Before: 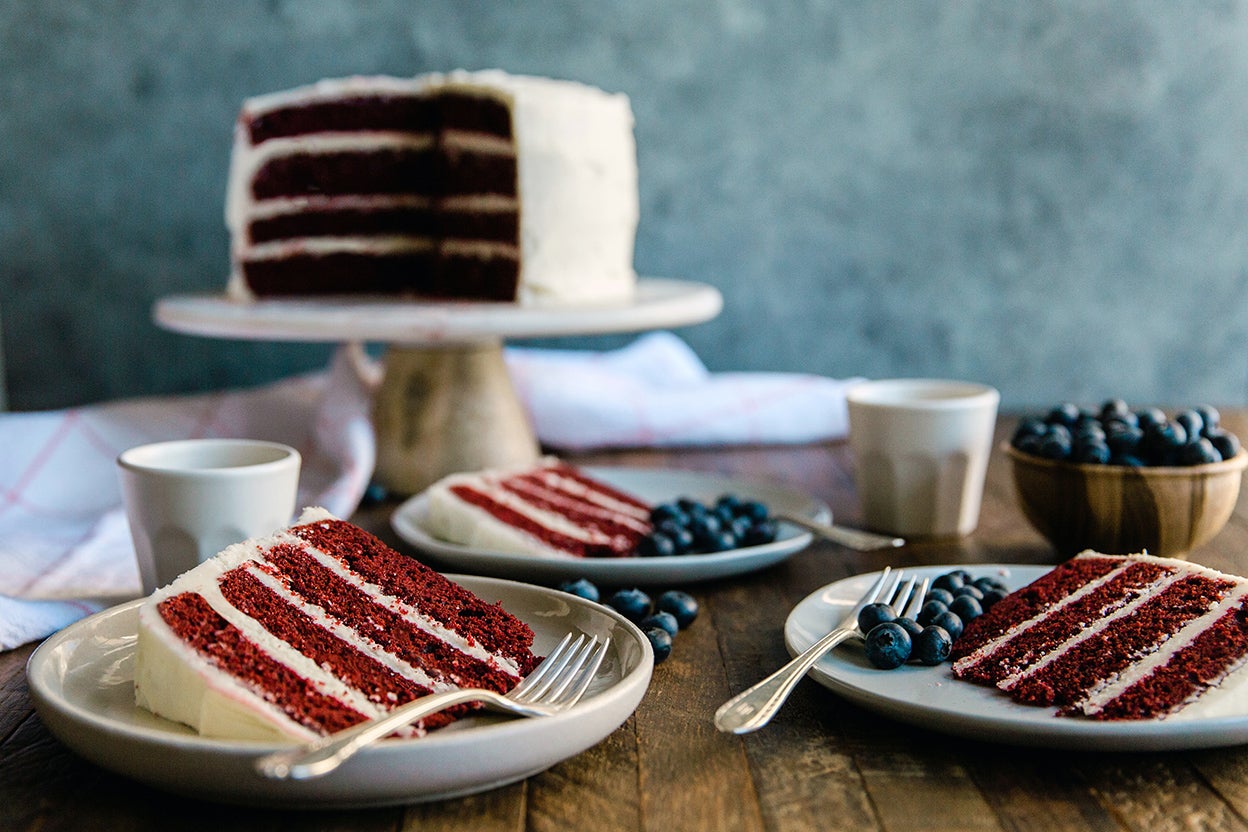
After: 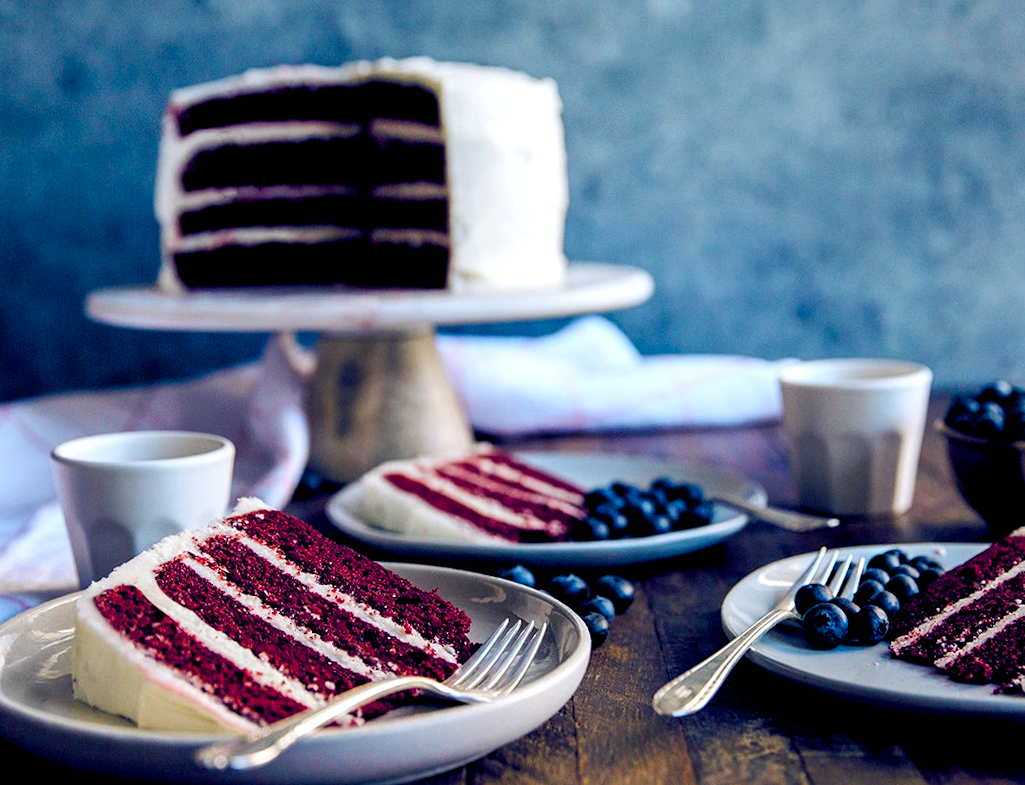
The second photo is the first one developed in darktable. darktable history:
color balance rgb: shadows lift › luminance -41.13%, shadows lift › chroma 14.13%, shadows lift › hue 260°, power › luminance -3.76%, power › chroma 0.56%, power › hue 40.37°, highlights gain › luminance 16.81%, highlights gain › chroma 2.94%, highlights gain › hue 260°, global offset › luminance -0.29%, global offset › chroma 0.31%, global offset › hue 260°, perceptual saturation grading › global saturation 20%, perceptual saturation grading › highlights -13.92%, perceptual saturation grading › shadows 50%
crop and rotate: angle 1°, left 4.281%, top 0.642%, right 11.383%, bottom 2.486%
